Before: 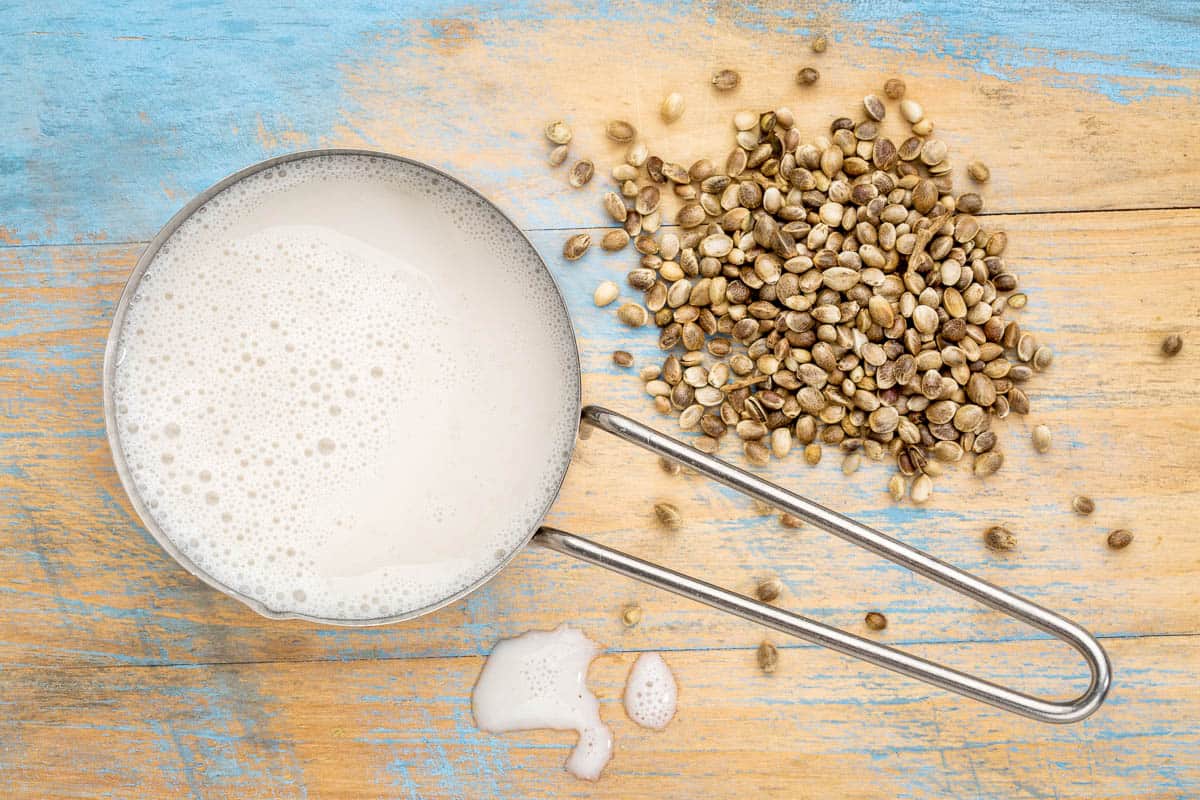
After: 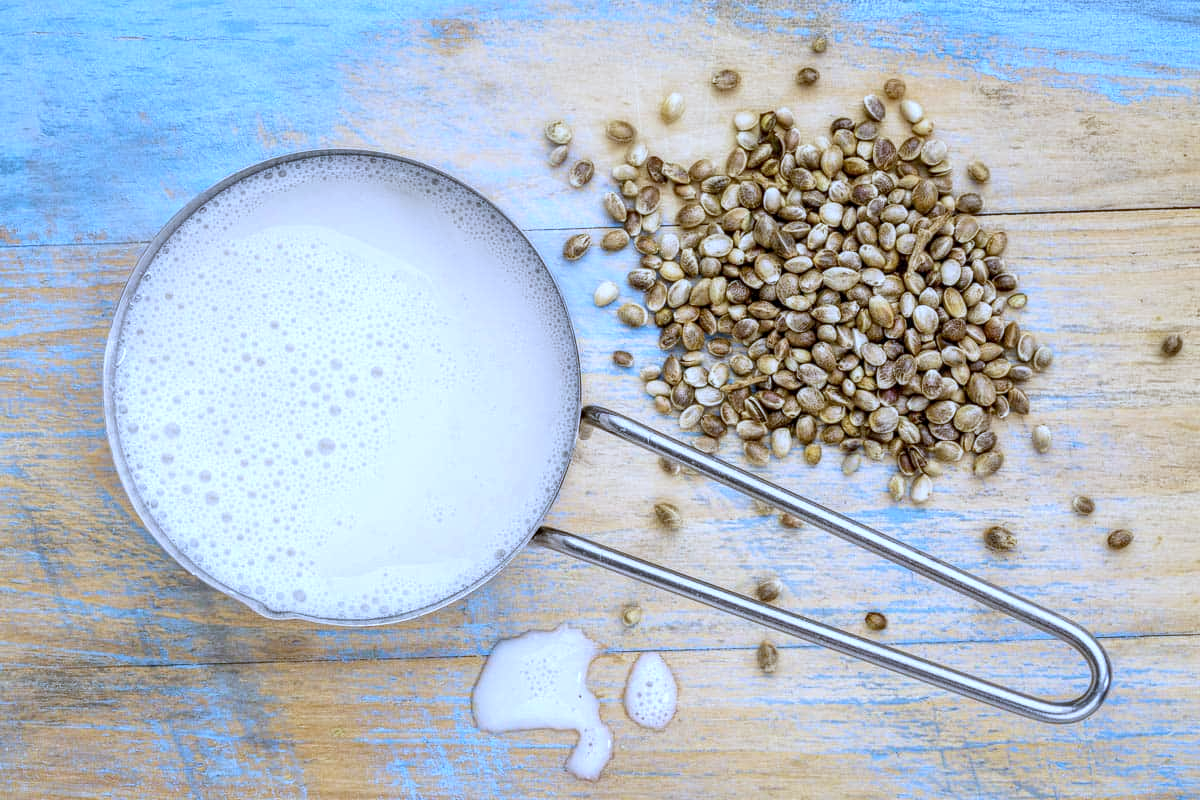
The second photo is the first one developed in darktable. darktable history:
fill light: on, module defaults
local contrast: on, module defaults
white balance: red 0.871, blue 1.249
